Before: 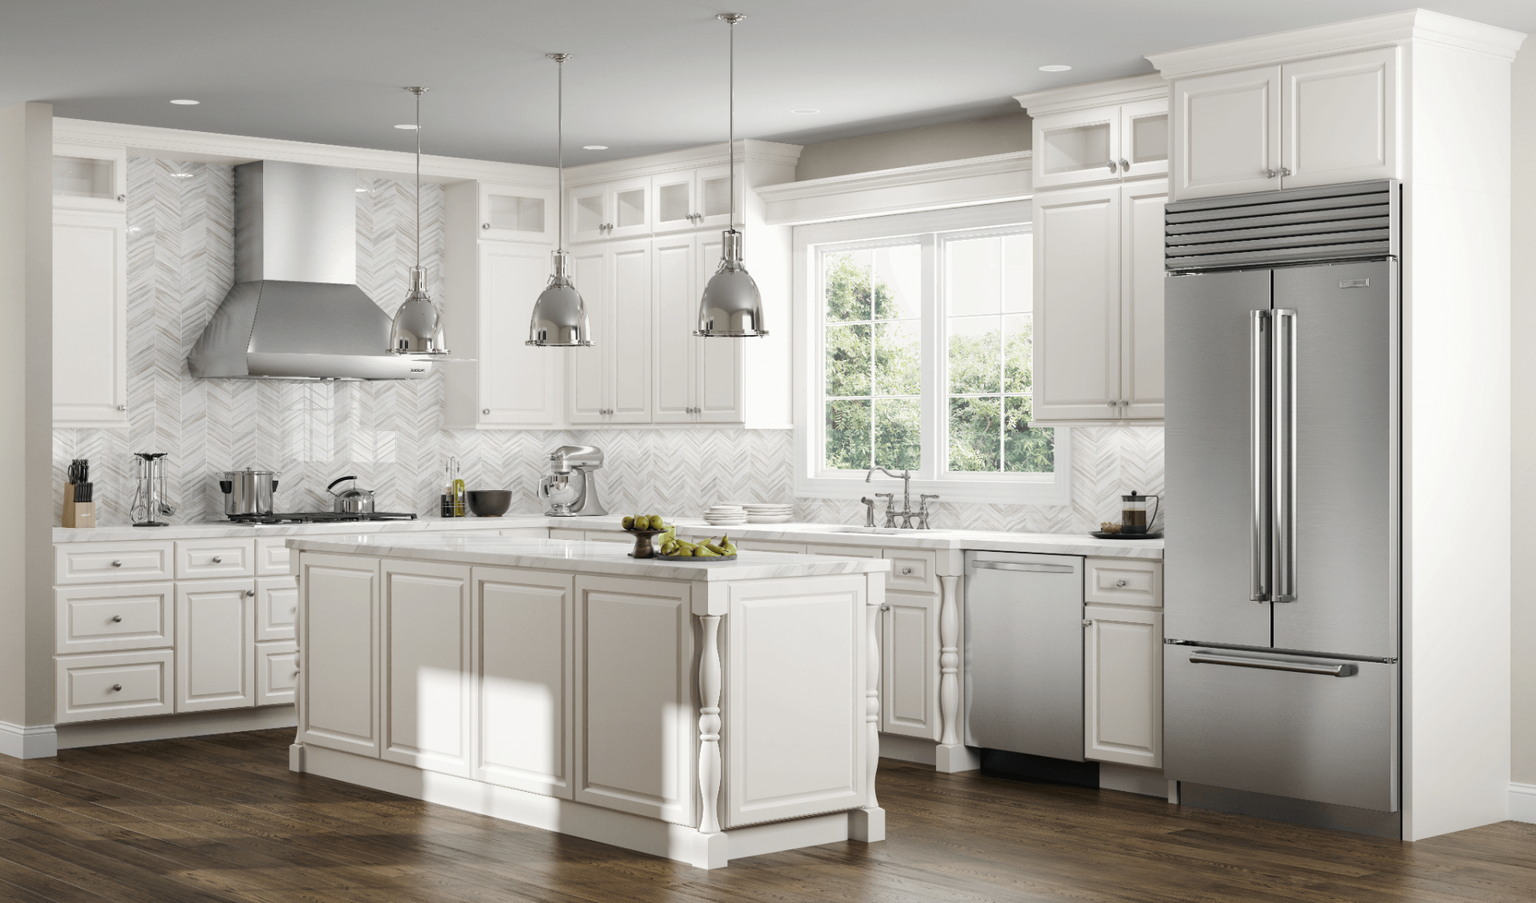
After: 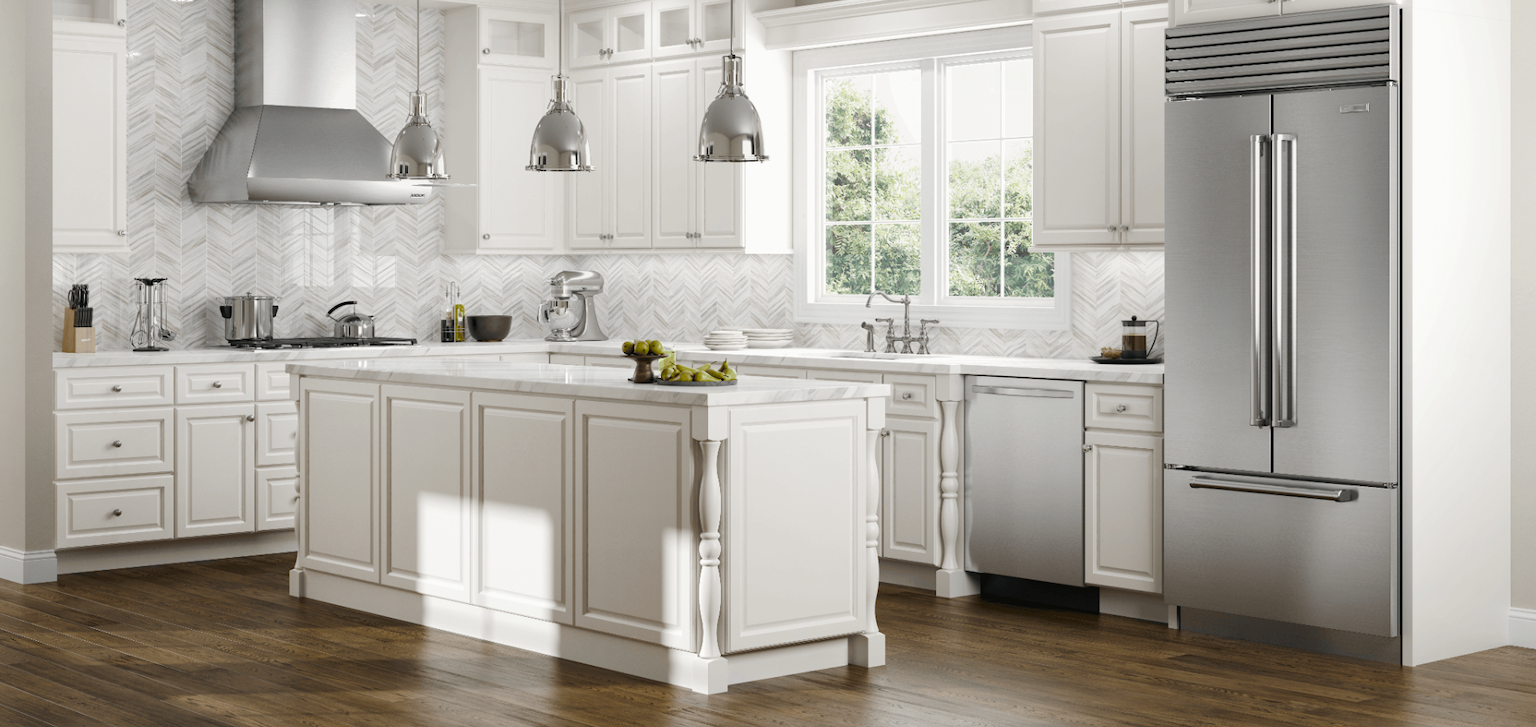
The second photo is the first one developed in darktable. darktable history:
crop and rotate: top 19.465%
shadows and highlights: shadows 30.76, highlights 0.324, soften with gaussian
color balance rgb: perceptual saturation grading › global saturation 20%, perceptual saturation grading › highlights -25.741%, perceptual saturation grading › shadows 25.368%
